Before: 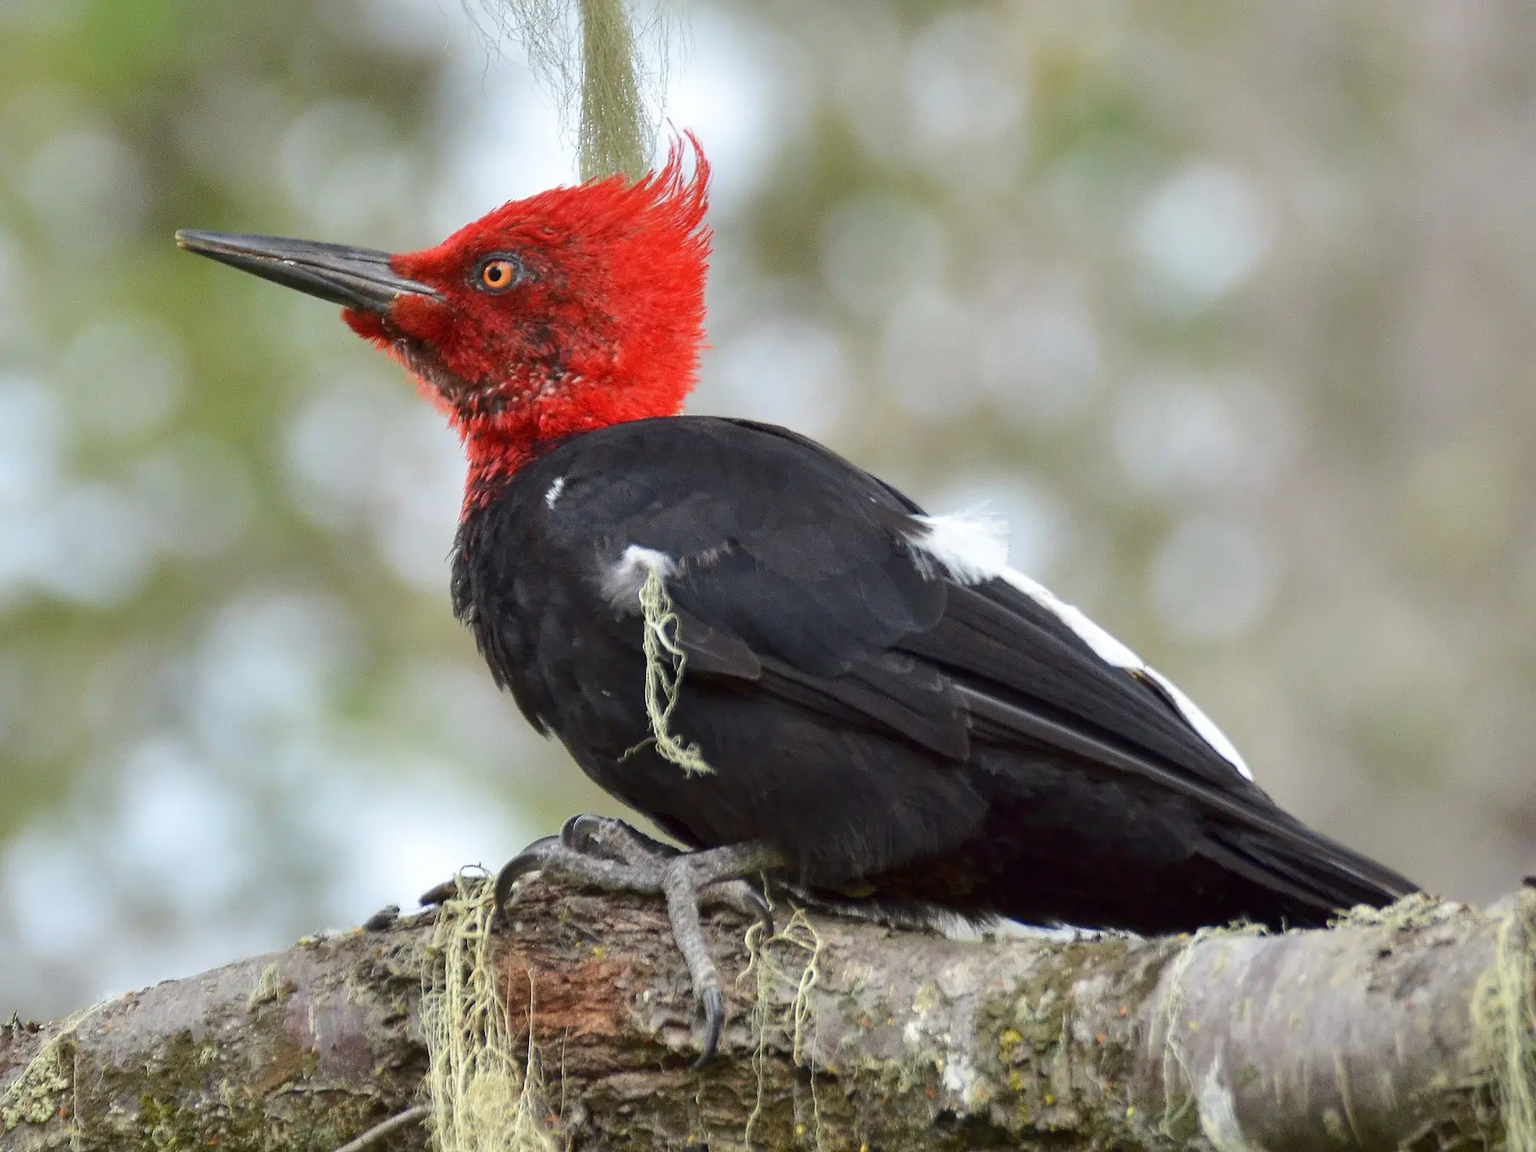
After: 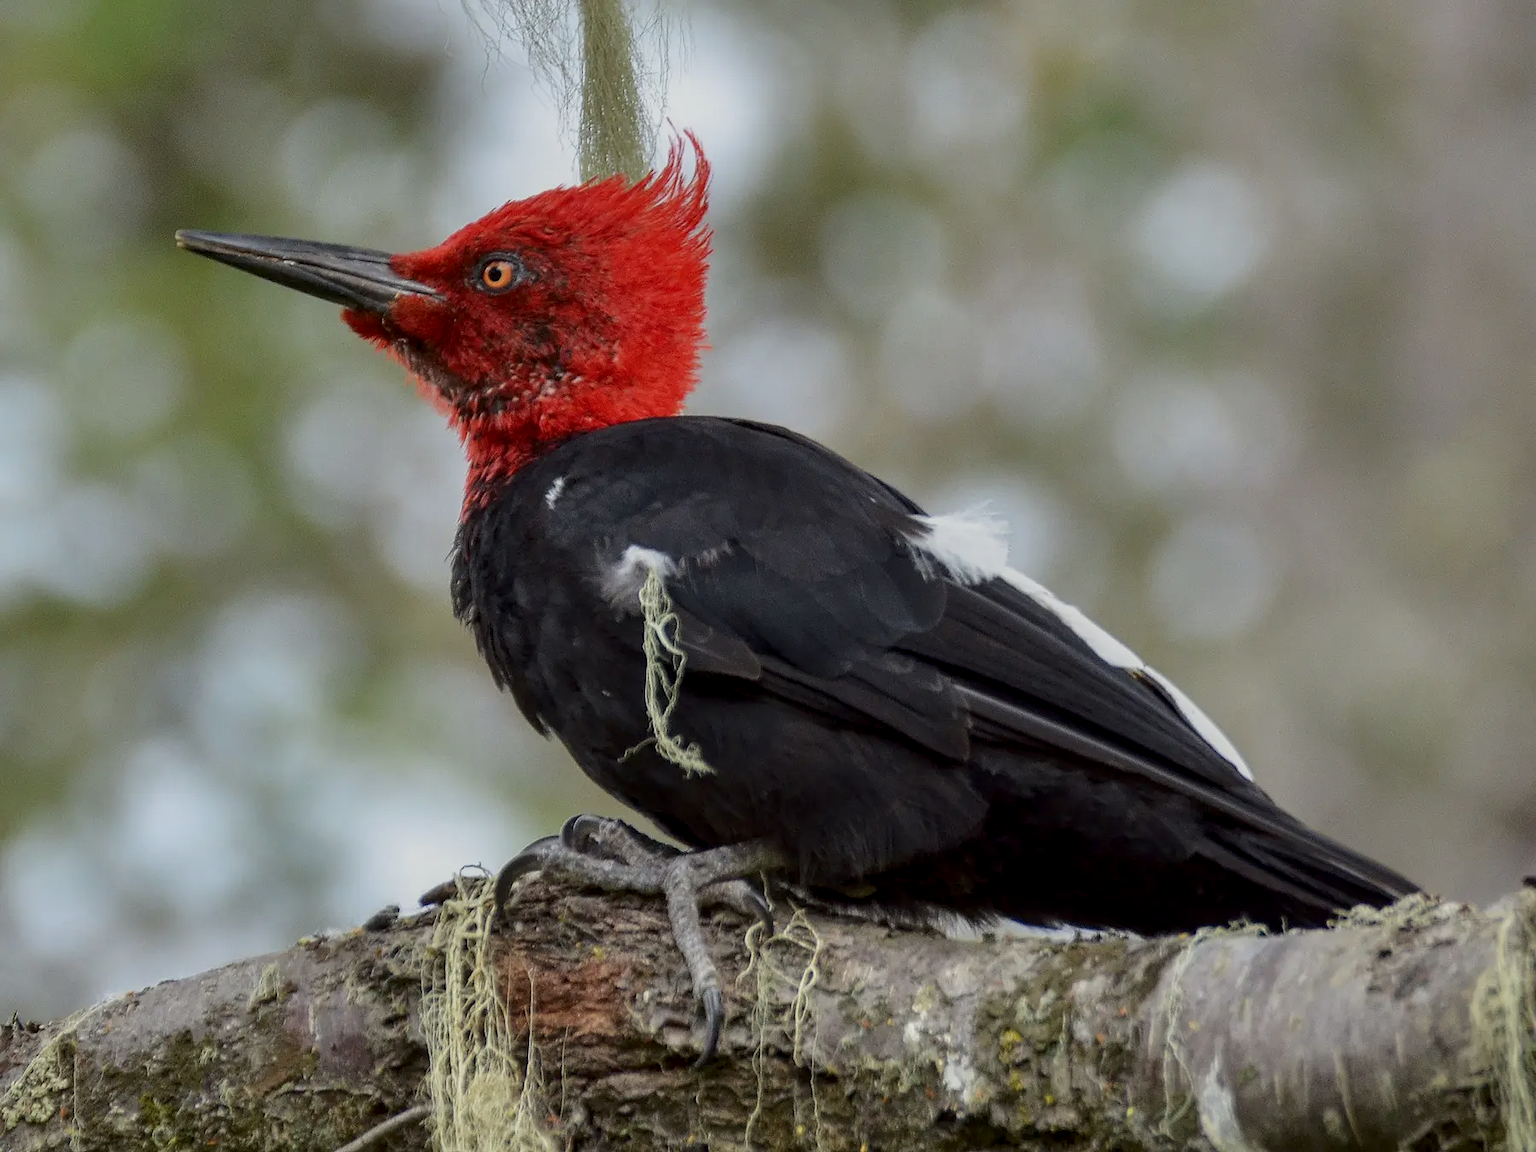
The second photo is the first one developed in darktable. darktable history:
exposure: black level correction 0, exposure -0.681 EV, compensate exposure bias true, compensate highlight preservation false
local contrast: detail 130%
